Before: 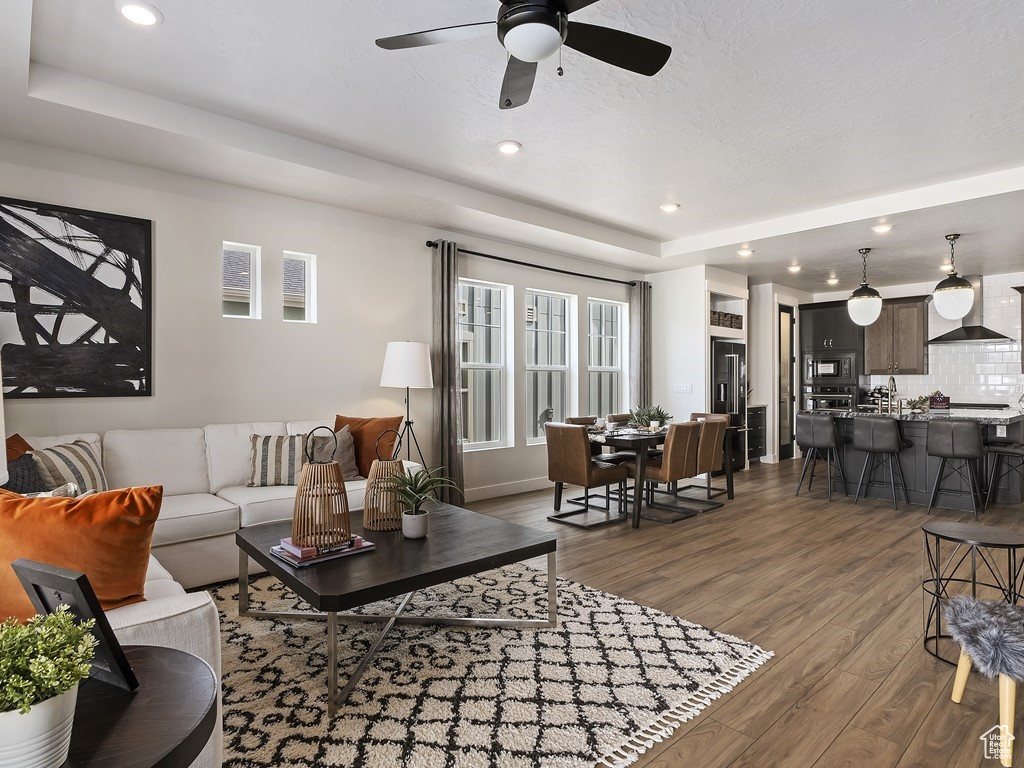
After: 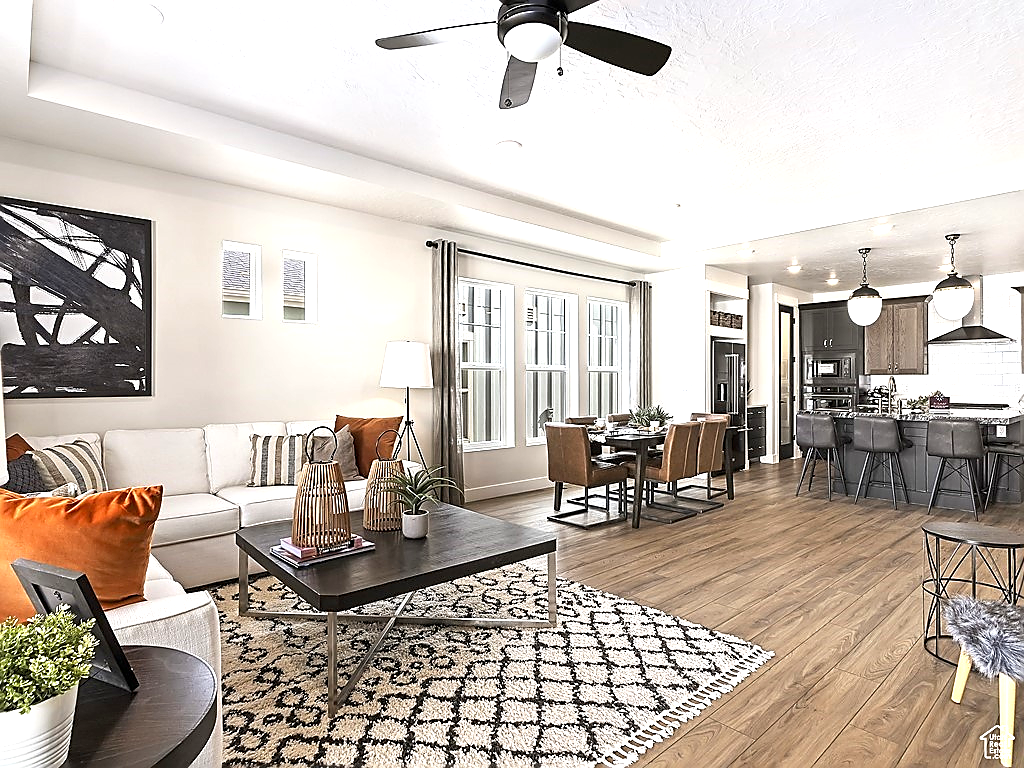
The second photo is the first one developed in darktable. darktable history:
exposure: black level correction 0.001, exposure 0.964 EV, compensate highlight preservation false
sharpen: radius 1.362, amount 1.252, threshold 0.711
